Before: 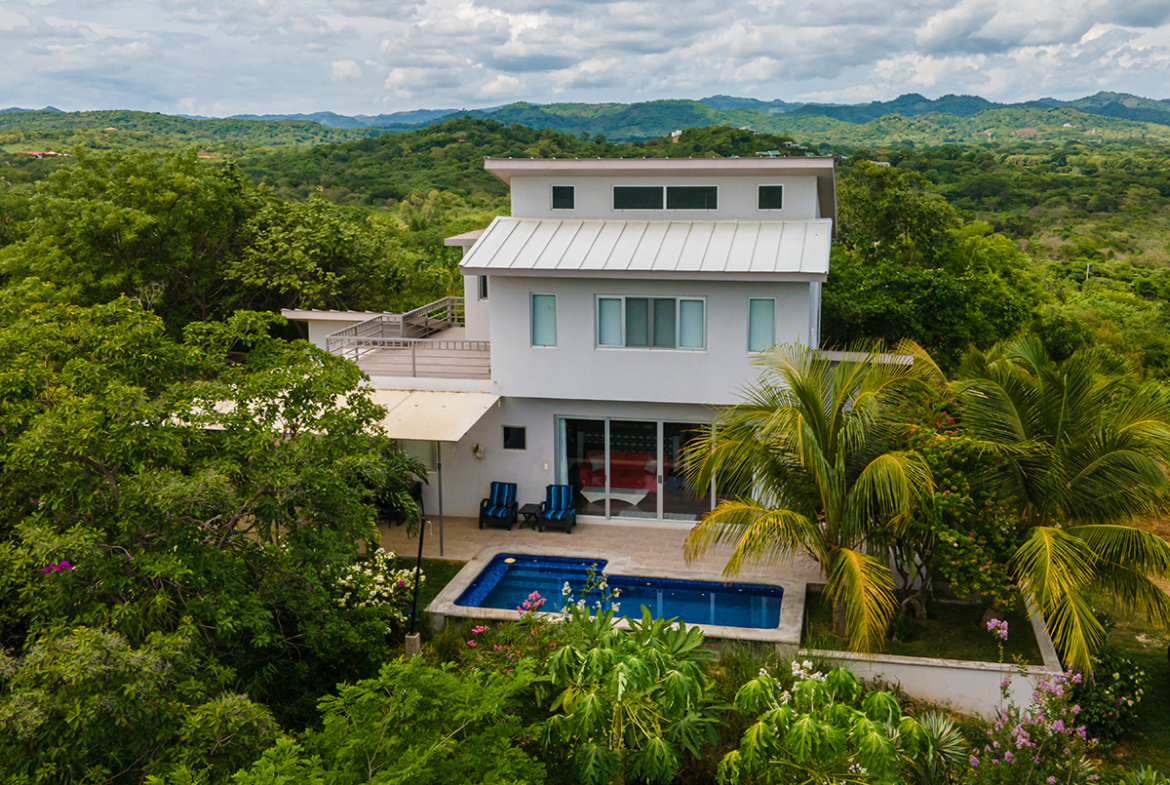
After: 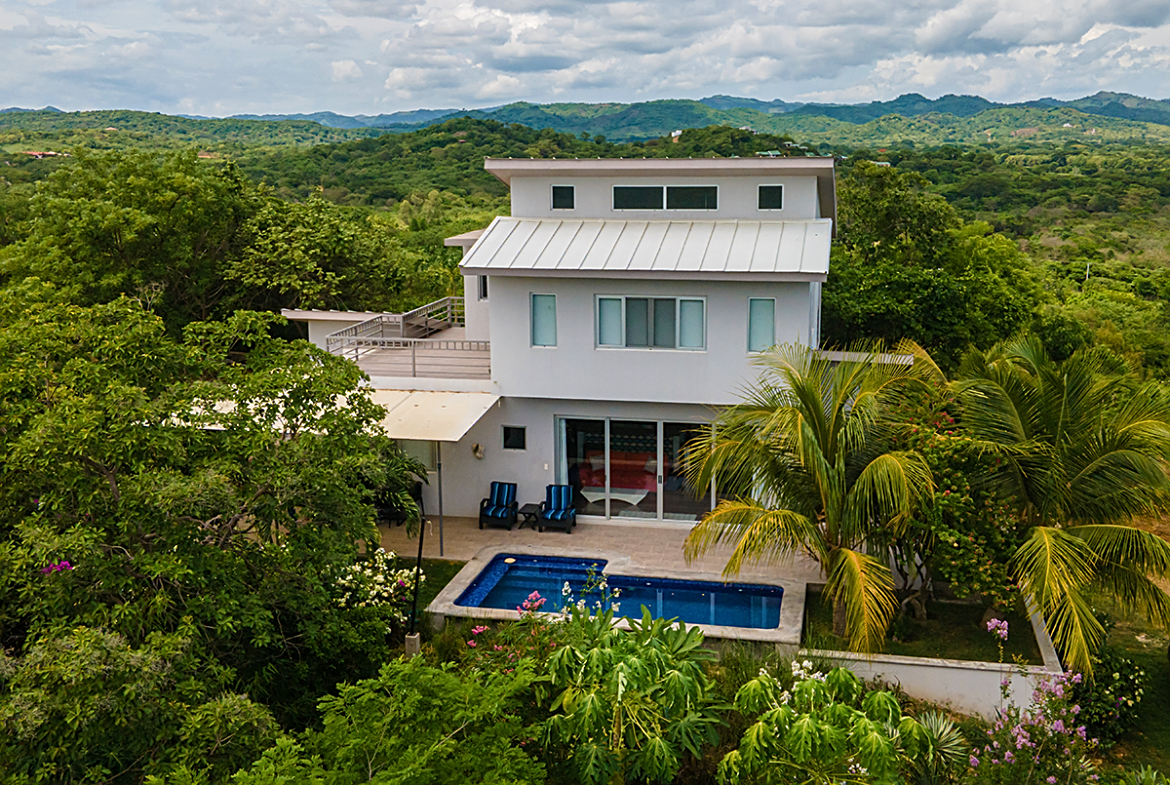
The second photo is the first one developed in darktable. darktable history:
sharpen: radius 1.92
